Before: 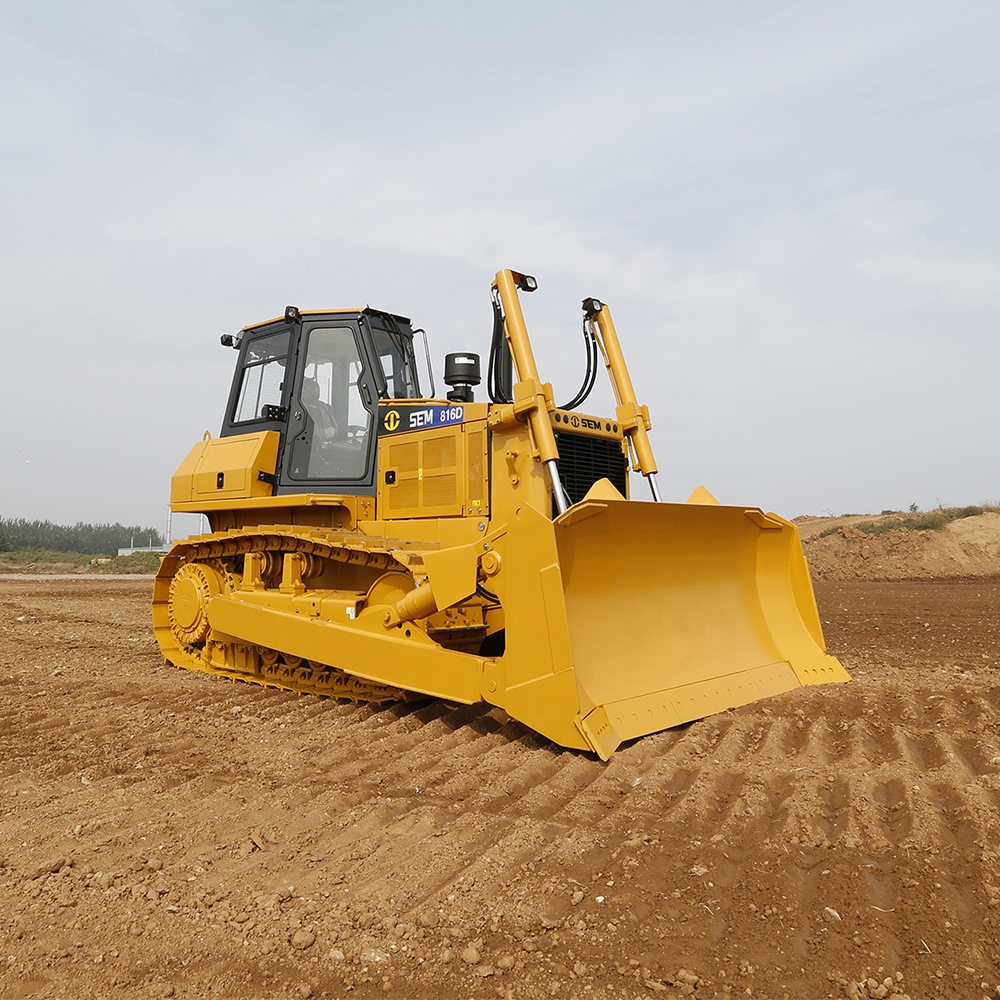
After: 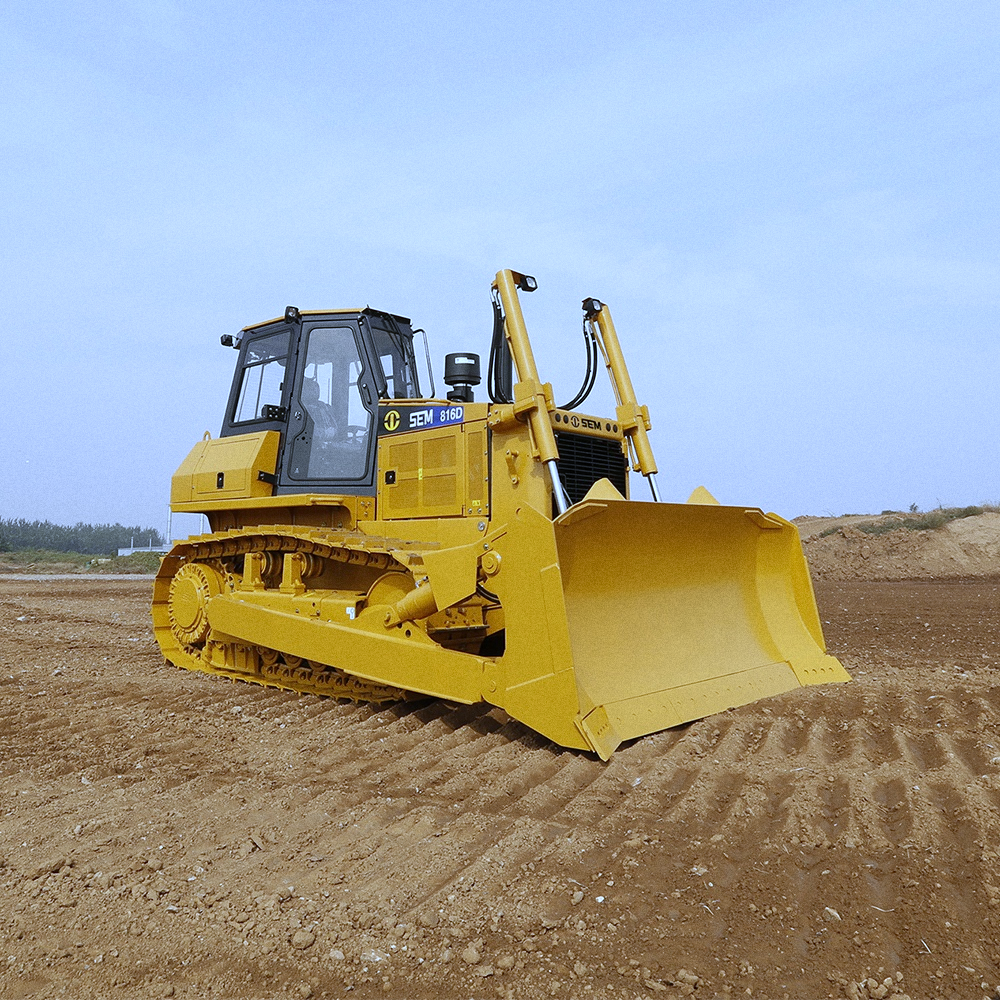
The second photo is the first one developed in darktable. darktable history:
grain: coarseness 0.47 ISO
white balance: red 0.871, blue 1.249
